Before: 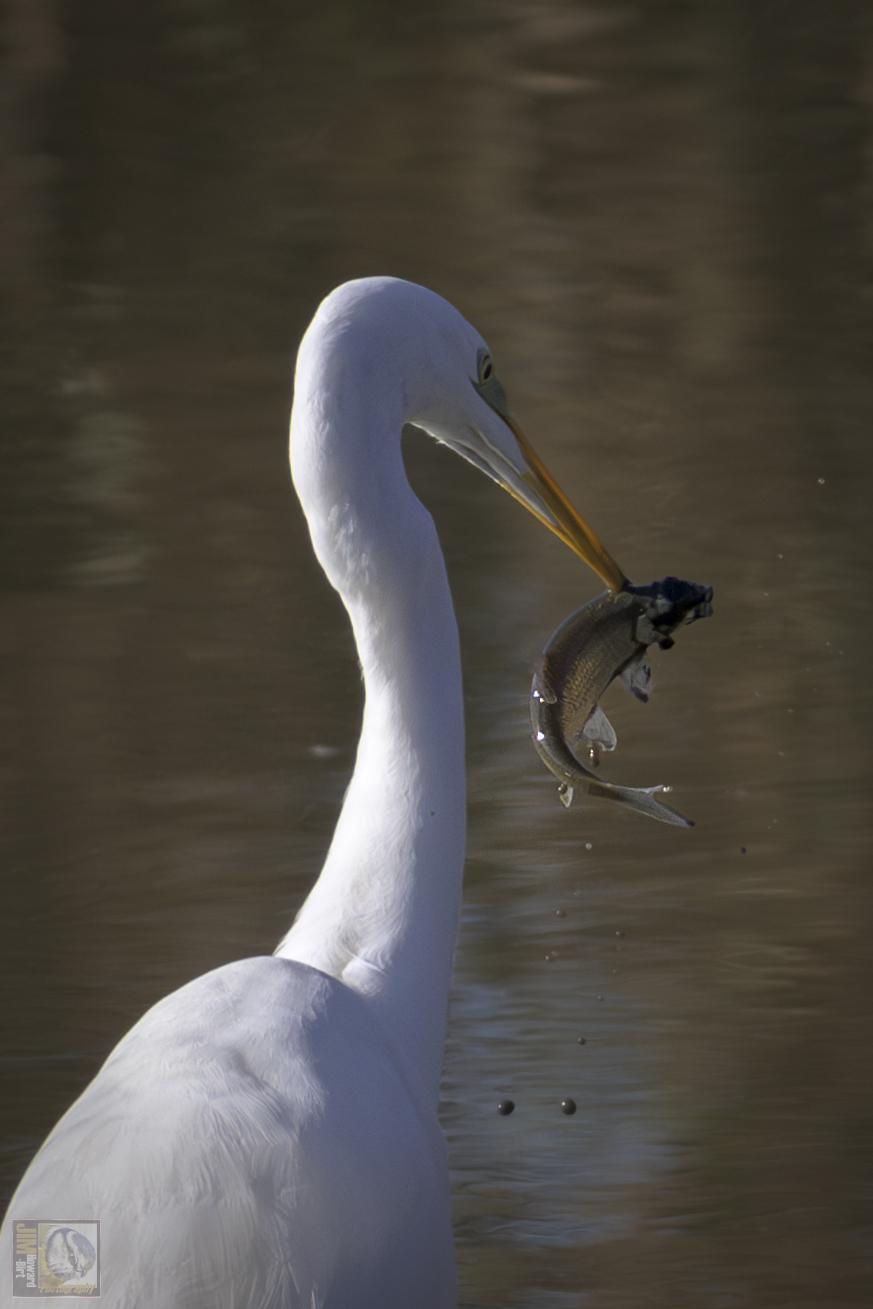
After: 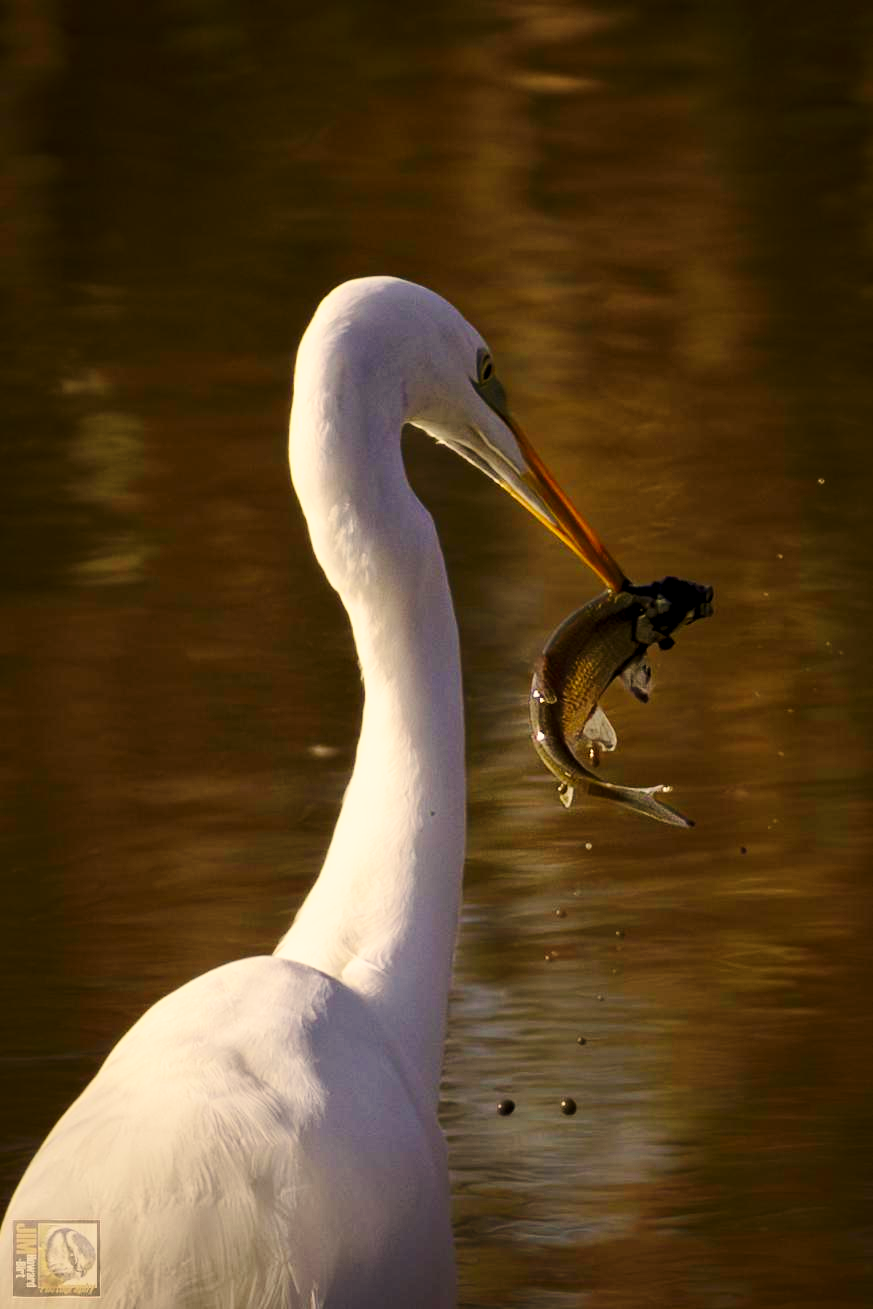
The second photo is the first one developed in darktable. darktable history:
white balance: red 1.123, blue 0.83
exposure: black level correction 0.011, exposure -0.478 EV, compensate highlight preservation false
contrast brightness saturation: contrast 0.23, brightness 0.1, saturation 0.29
base curve: curves: ch0 [(0, 0) (0.028, 0.03) (0.121, 0.232) (0.46, 0.748) (0.859, 0.968) (1, 1)], preserve colors none
shadows and highlights: shadows 20.91, highlights -82.73, soften with gaussian
